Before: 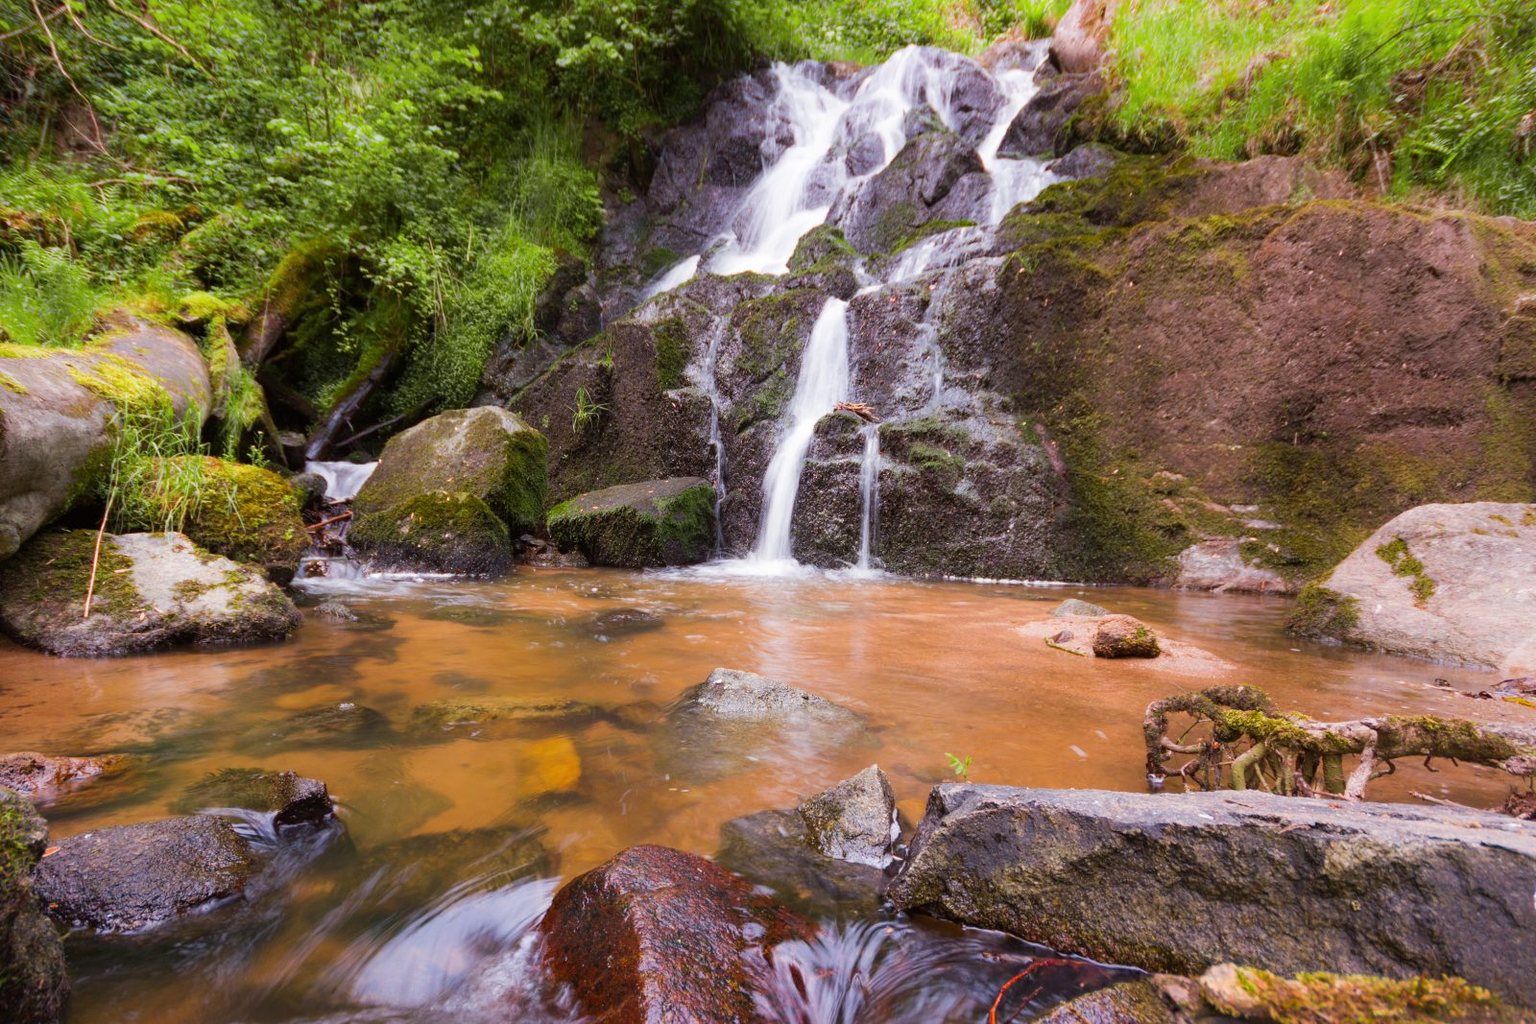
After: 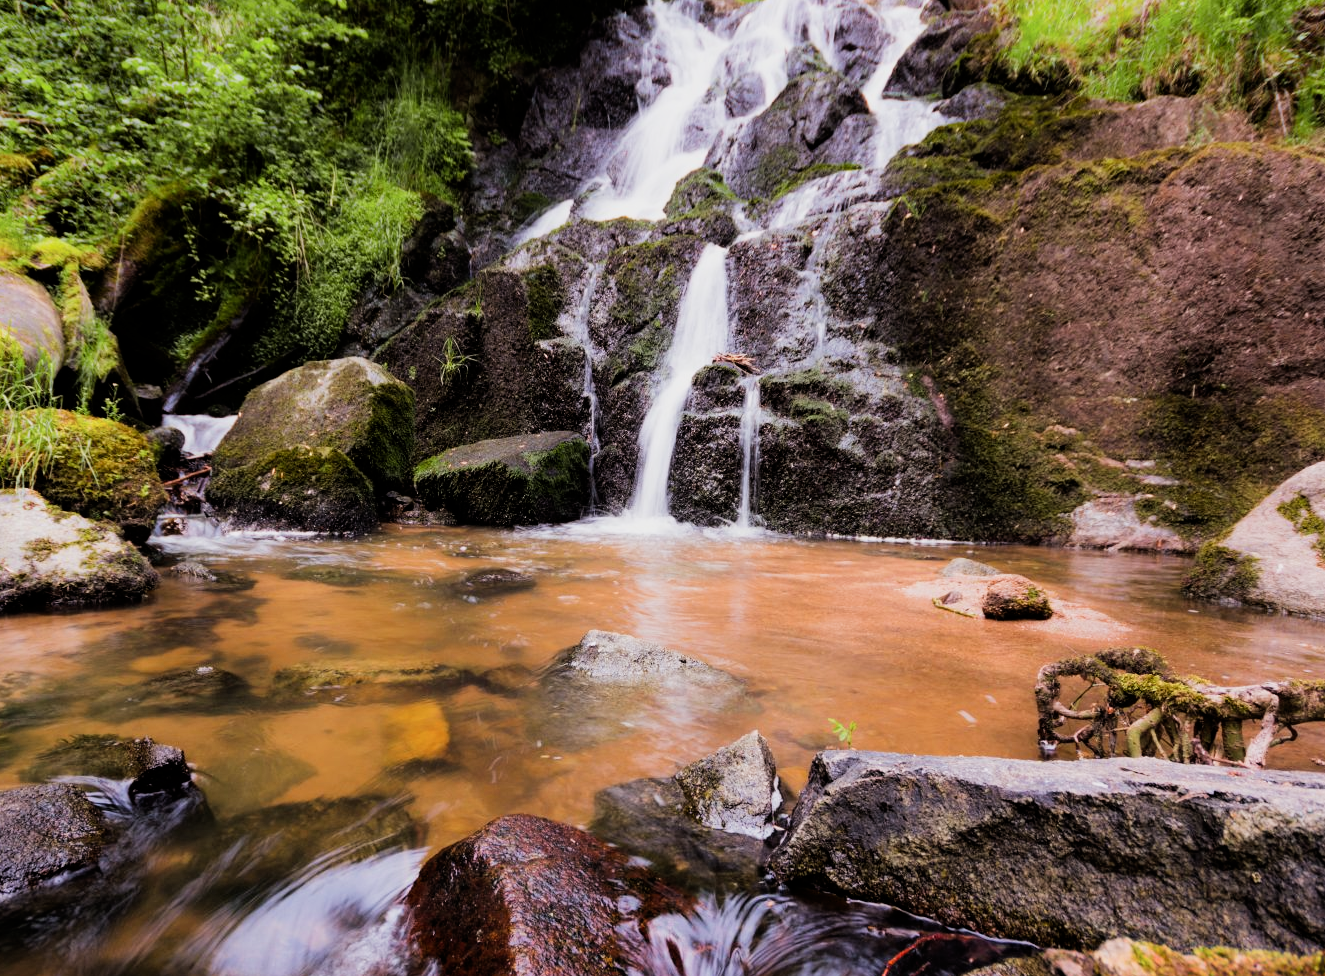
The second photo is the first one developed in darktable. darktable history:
crop: left 9.807%, top 6.259%, right 7.334%, bottom 2.177%
filmic rgb: black relative exposure -5 EV, white relative exposure 3.5 EV, hardness 3.19, contrast 1.4, highlights saturation mix -50%
